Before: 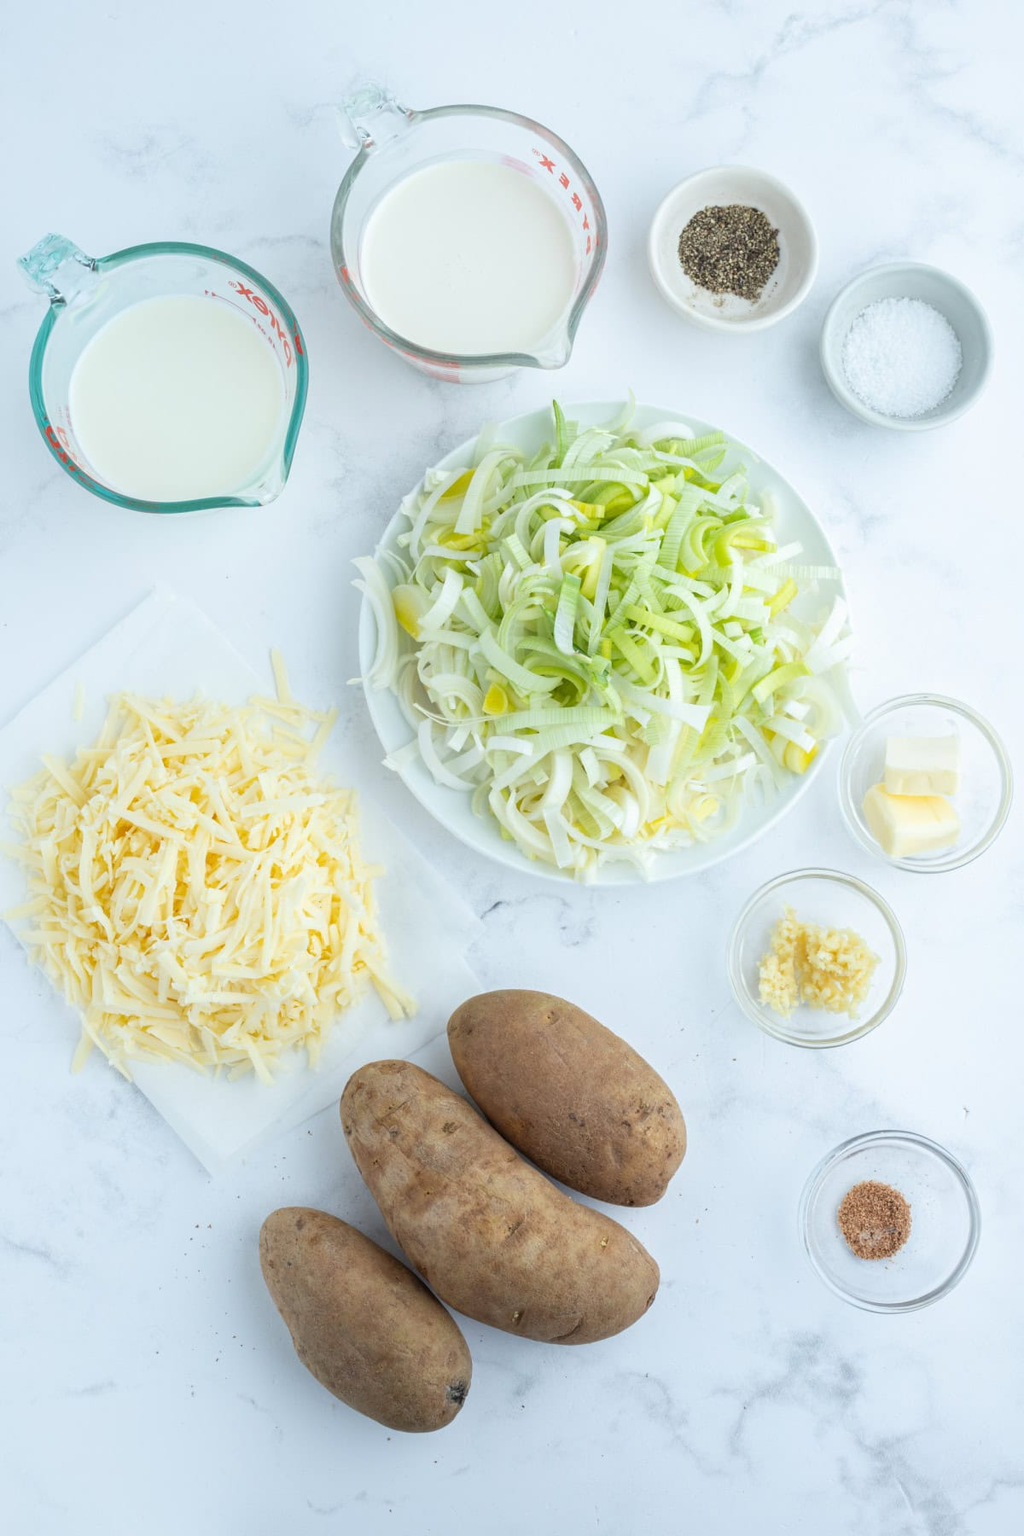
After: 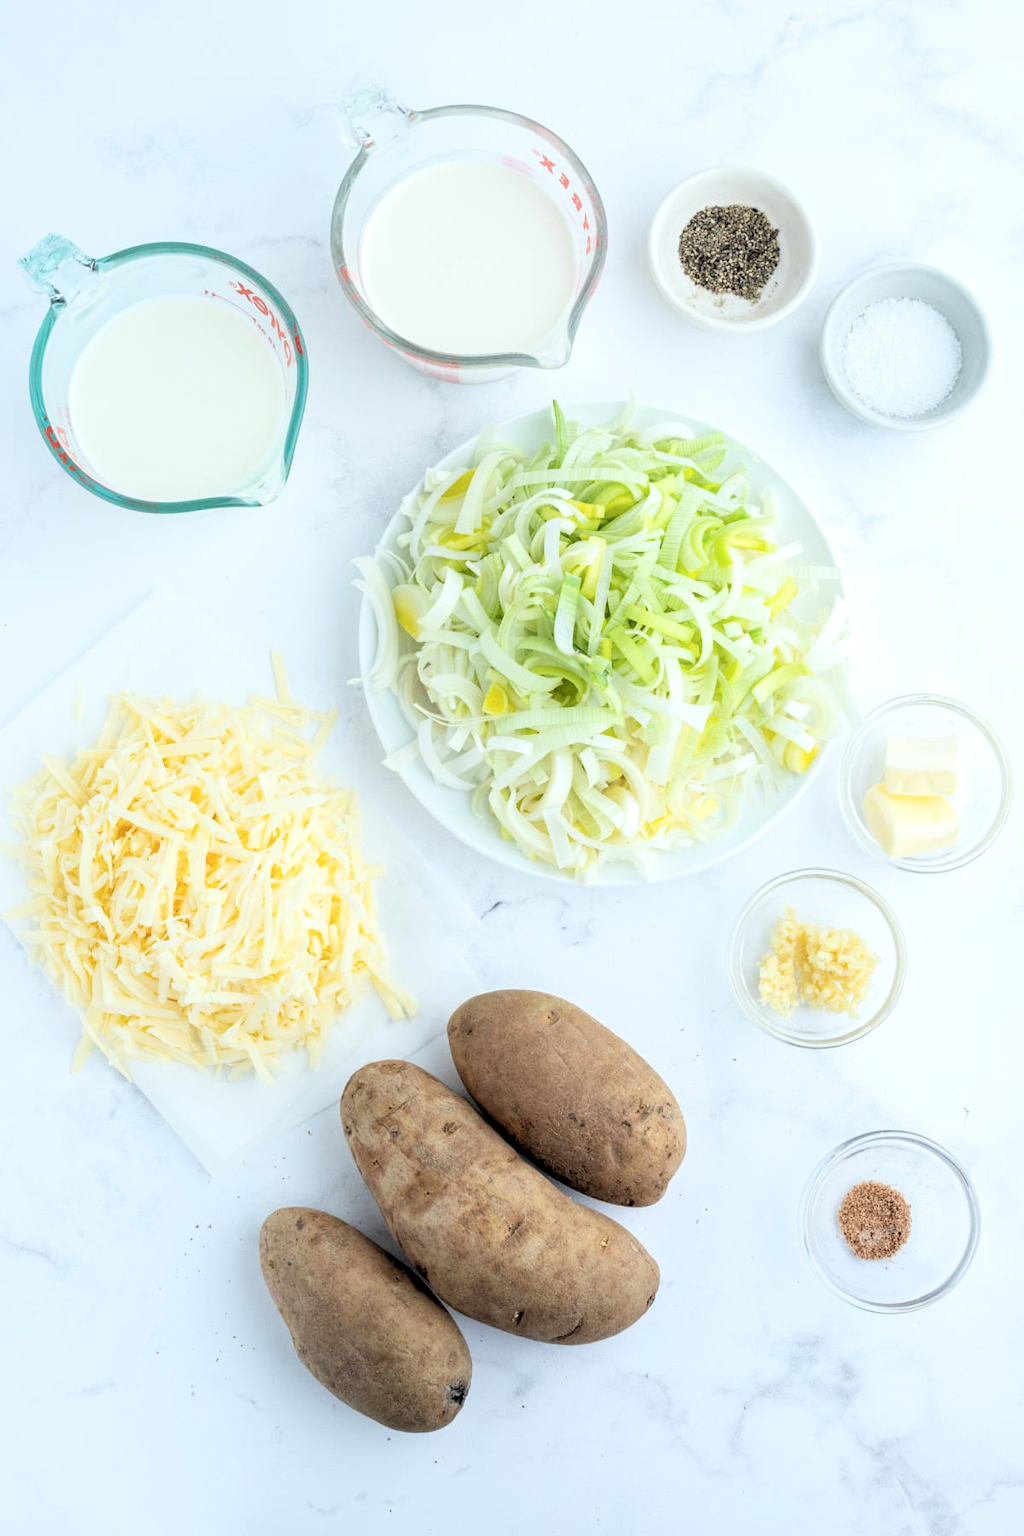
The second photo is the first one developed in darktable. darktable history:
rgb levels: levels [[0.029, 0.461, 0.922], [0, 0.5, 1], [0, 0.5, 1]]
contrast brightness saturation: contrast 0.15, brightness 0.05
